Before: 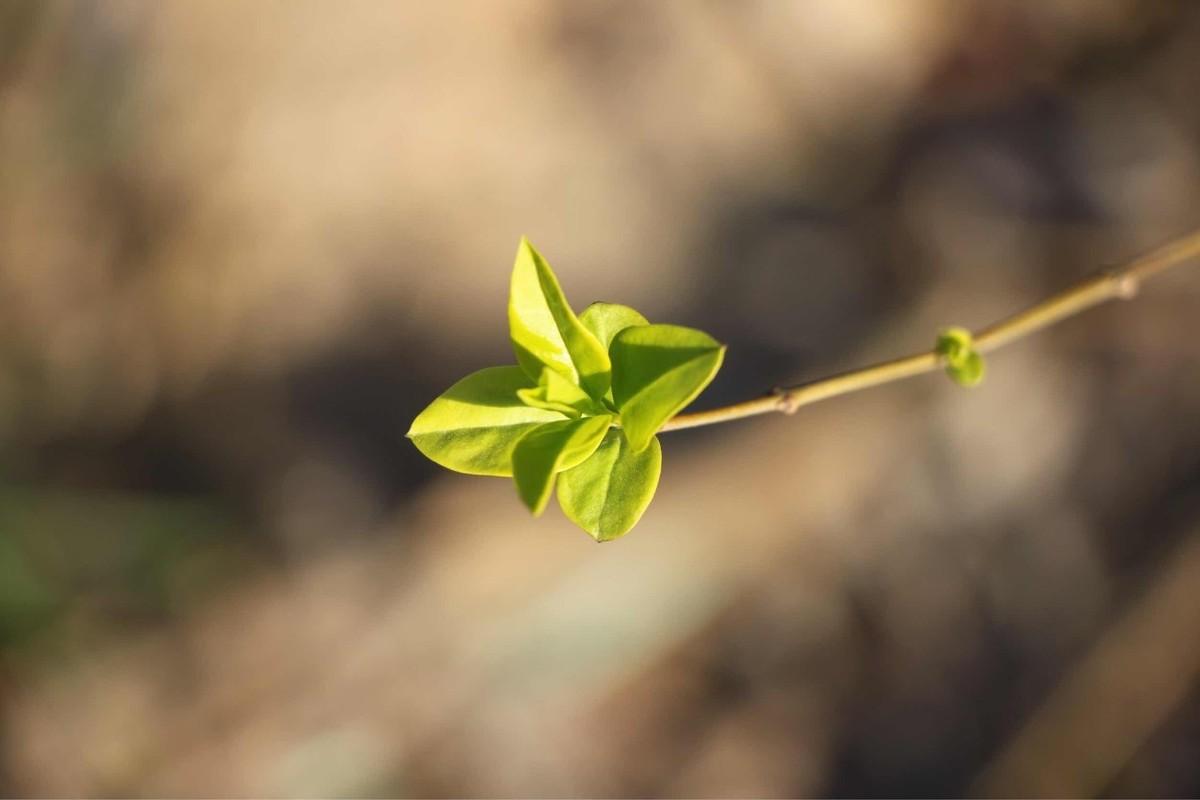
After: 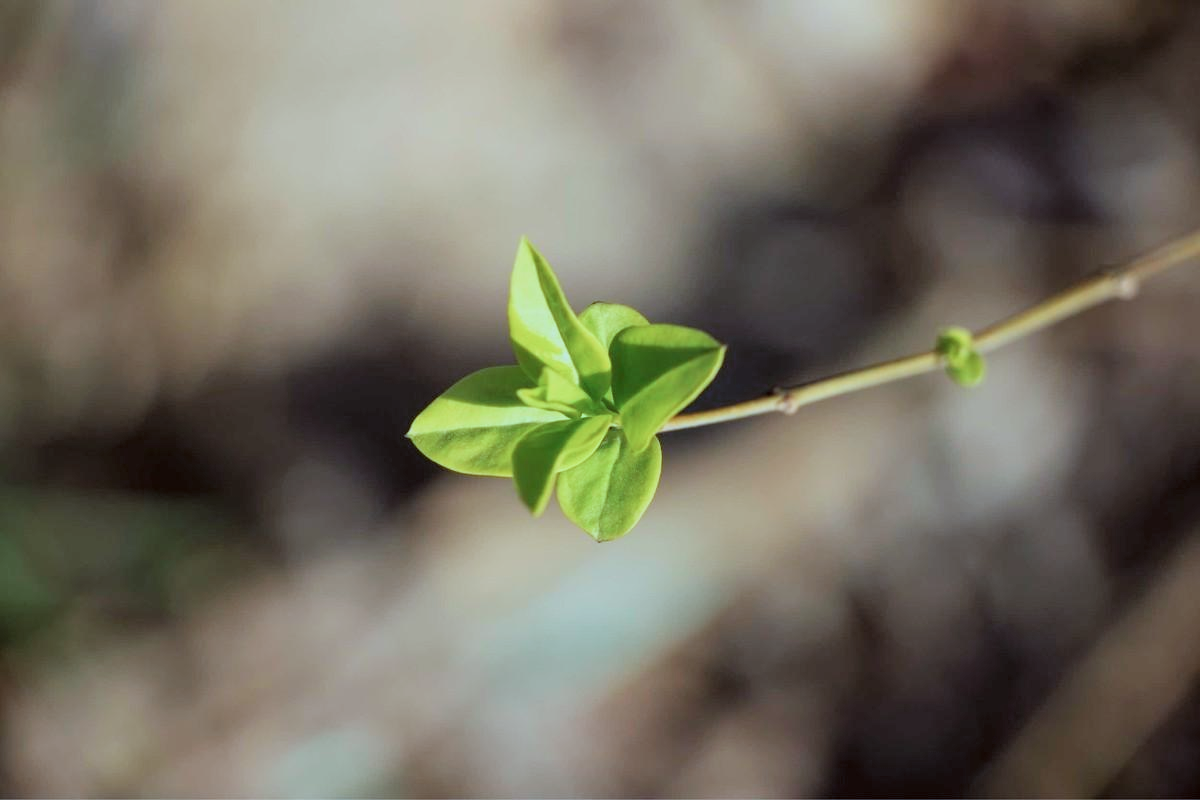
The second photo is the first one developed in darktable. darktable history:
filmic rgb: black relative exposure -7.73 EV, white relative exposure 4.42 EV, target black luminance 0%, hardness 3.76, latitude 50.65%, contrast 1.072, highlights saturation mix 8.81%, shadows ↔ highlights balance -0.275%, add noise in highlights 0.001, color science v3 (2019), use custom middle-gray values true, contrast in highlights soft
color calibration: illuminant custom, x 0.39, y 0.387, temperature 3813.66 K
color correction: highlights a* -5.04, highlights b* -3.82, shadows a* 4.17, shadows b* 4.5
